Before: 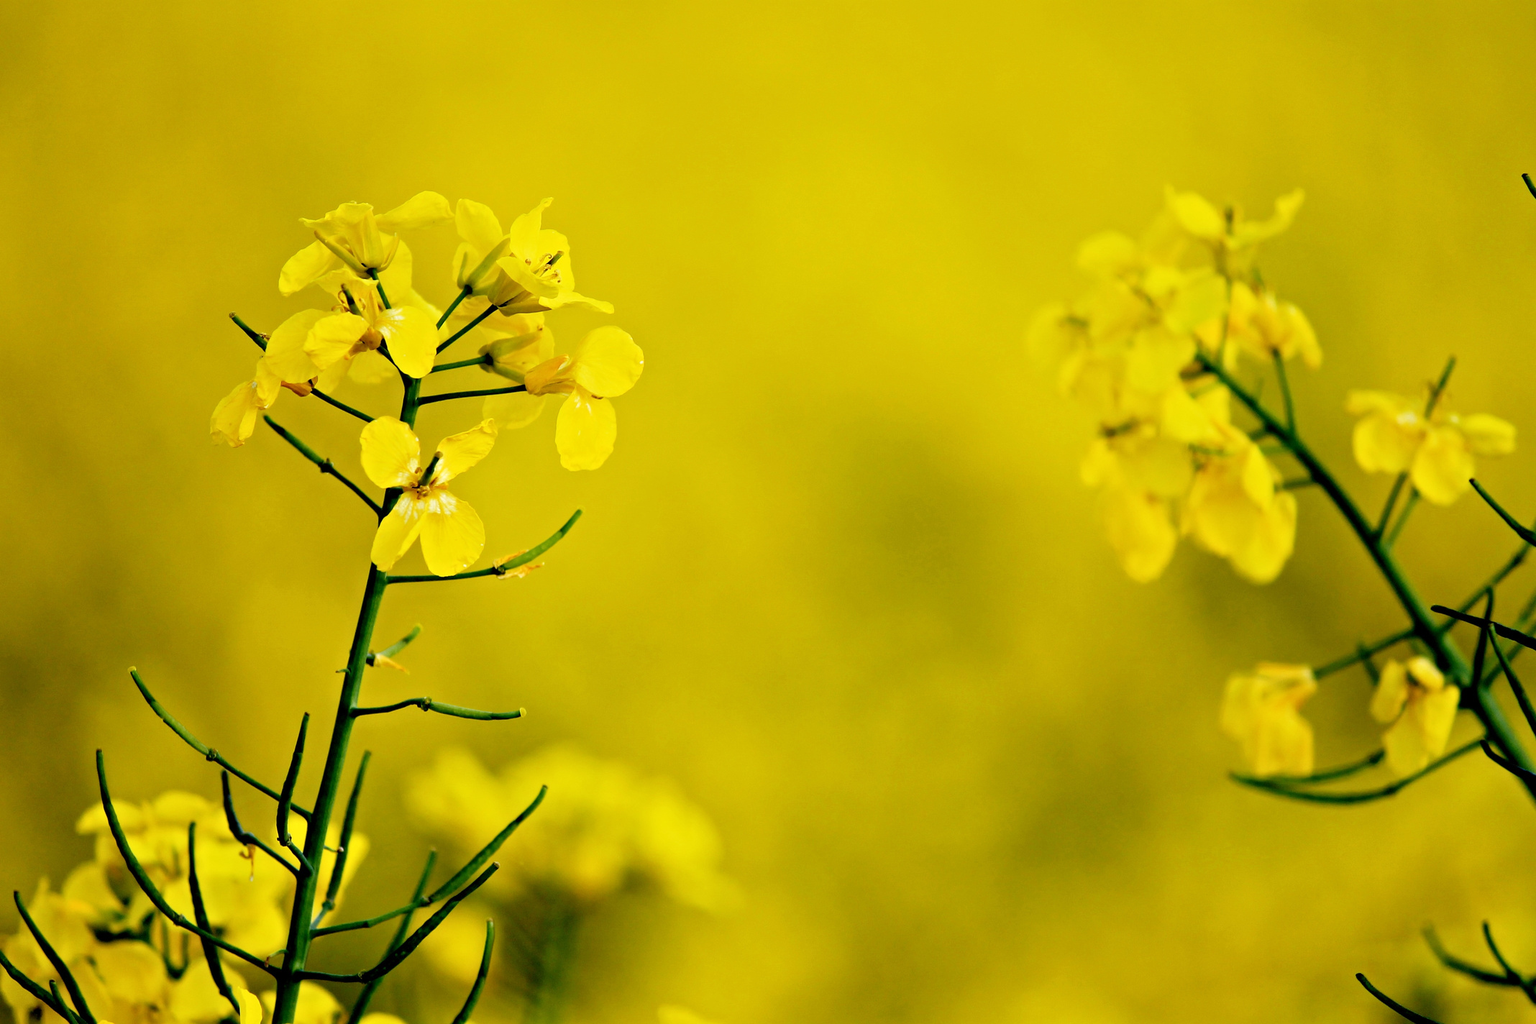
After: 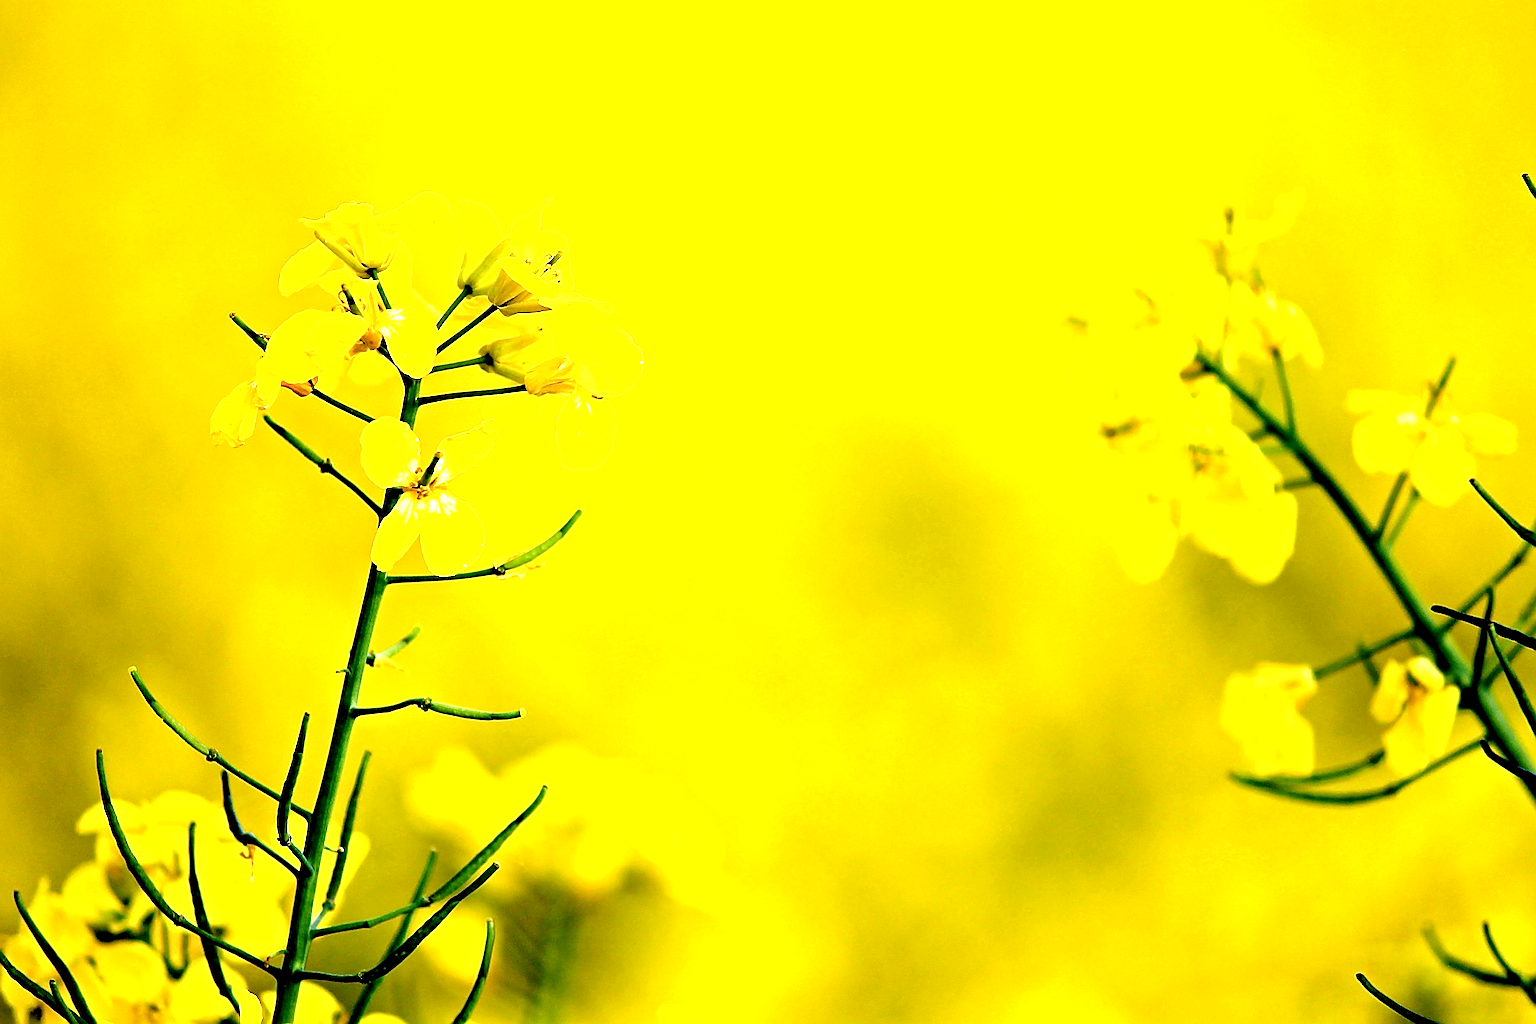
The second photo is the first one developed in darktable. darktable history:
exposure: black level correction 0.001, exposure 1.133 EV, compensate highlight preservation false
sharpen: radius 1.417, amount 1.237, threshold 0.779
